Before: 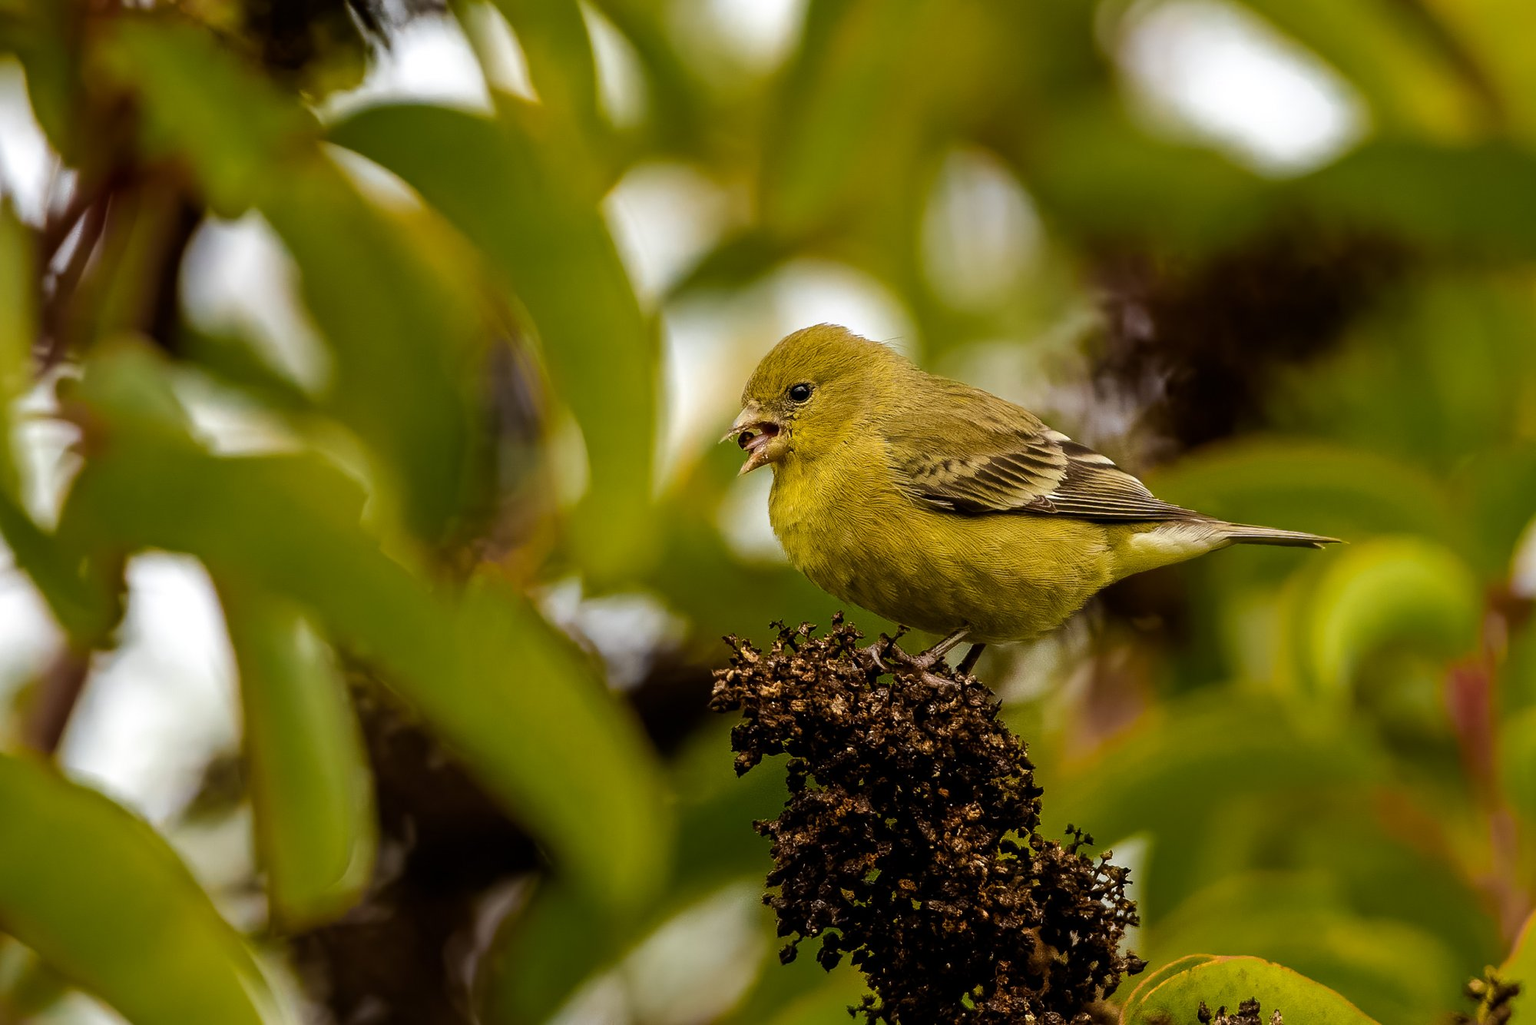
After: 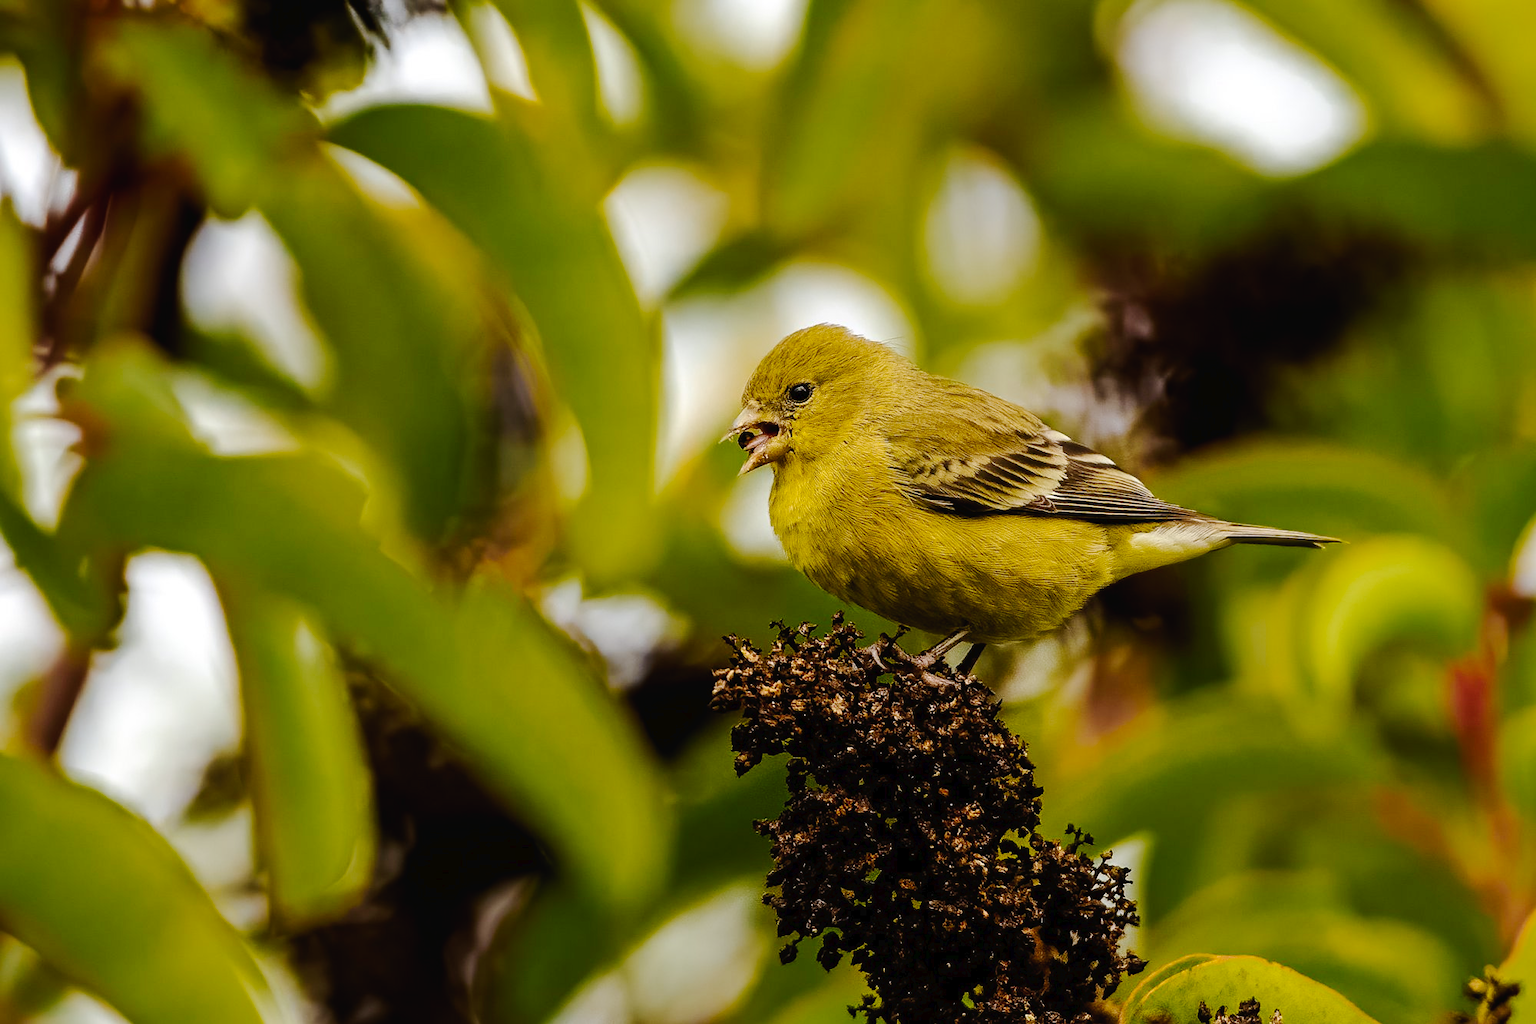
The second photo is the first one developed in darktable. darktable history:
tone curve: curves: ch0 [(0, 0) (0.003, 0.019) (0.011, 0.02) (0.025, 0.019) (0.044, 0.027) (0.069, 0.038) (0.1, 0.056) (0.136, 0.089) (0.177, 0.137) (0.224, 0.187) (0.277, 0.259) (0.335, 0.343) (0.399, 0.437) (0.468, 0.532) (0.543, 0.613) (0.623, 0.685) (0.709, 0.752) (0.801, 0.822) (0.898, 0.9) (1, 1)], preserve colors none
